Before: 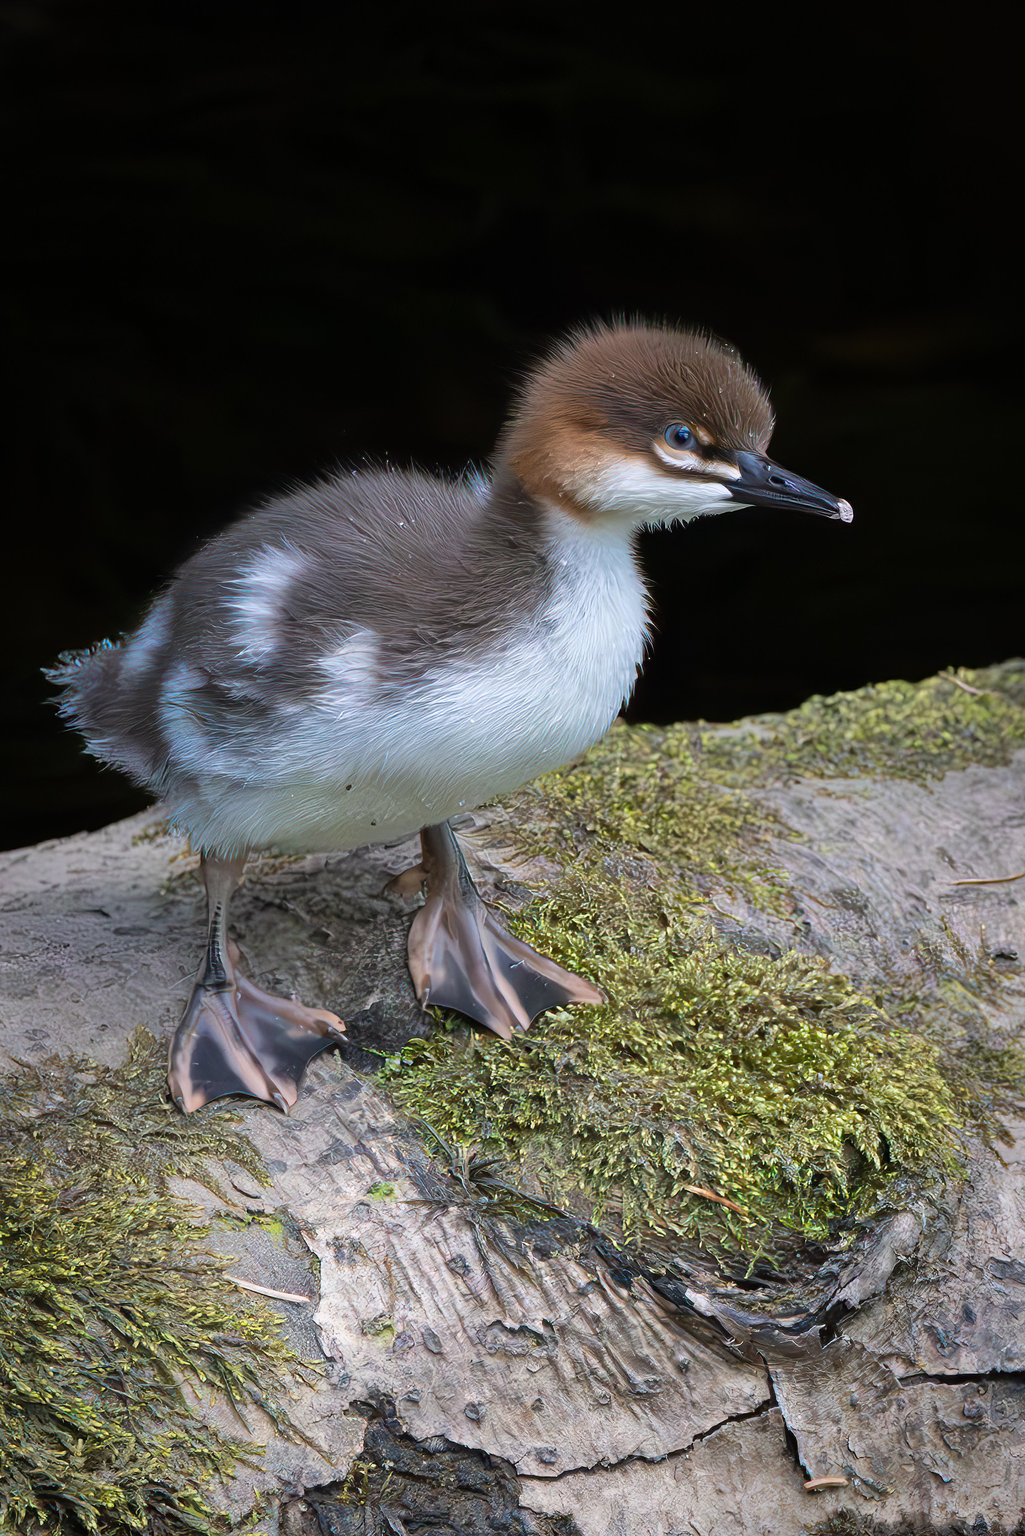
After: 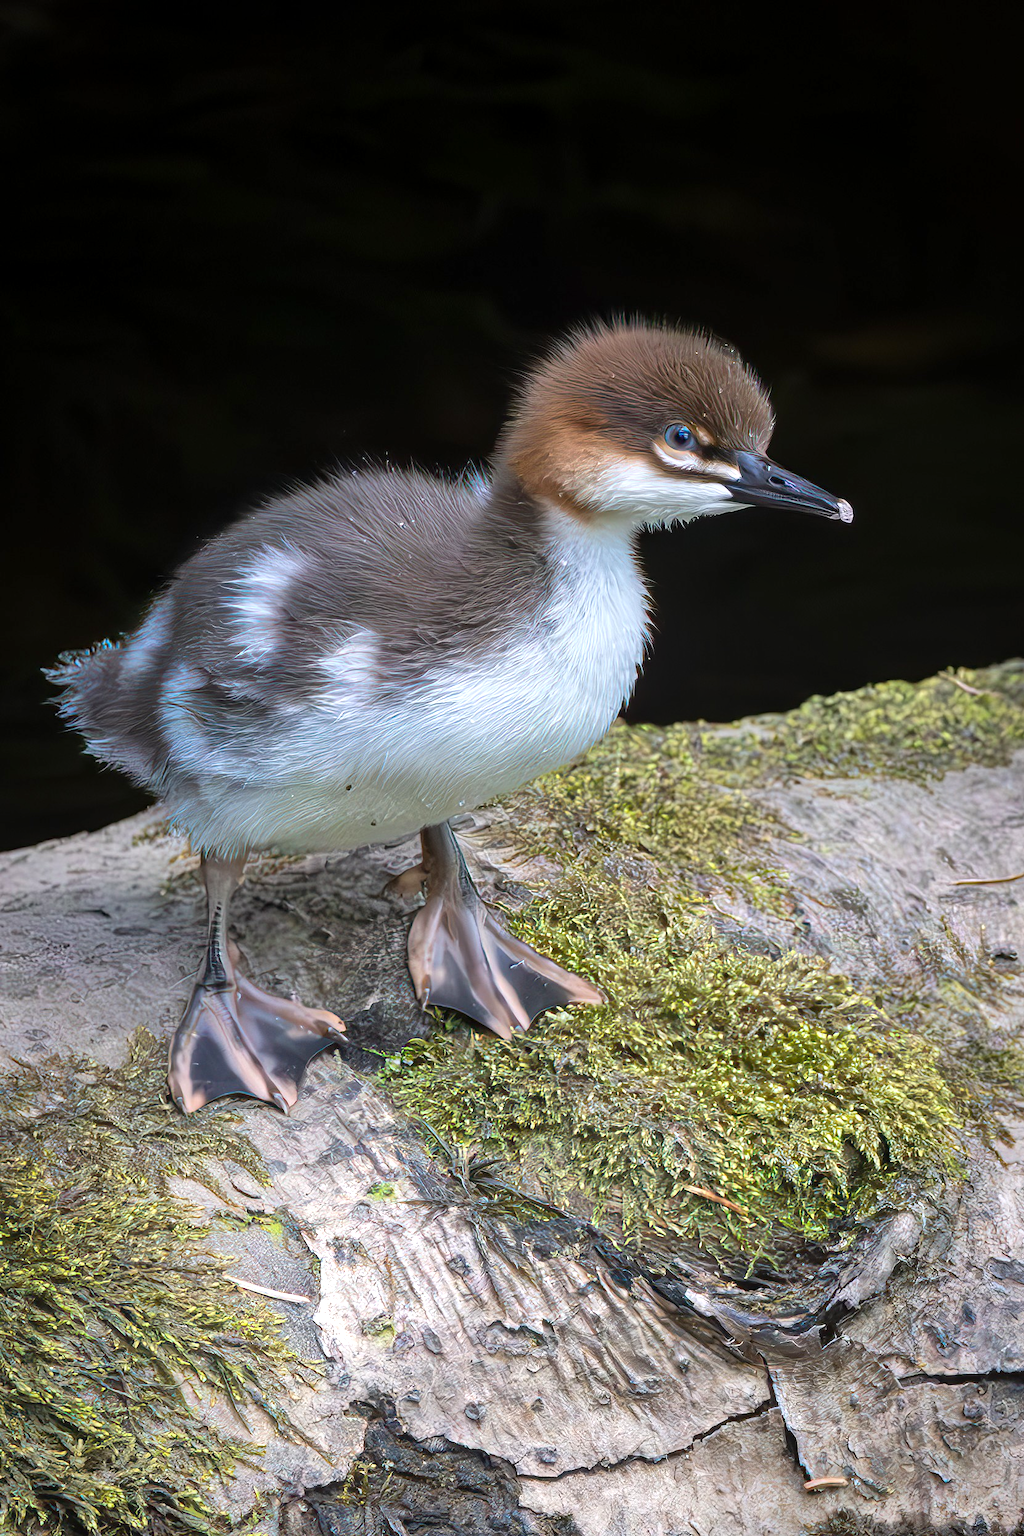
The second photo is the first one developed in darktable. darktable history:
local contrast: detail 110%
exposure: black level correction 0.001, exposure 0.5 EV, compensate exposure bias true, compensate highlight preservation false
